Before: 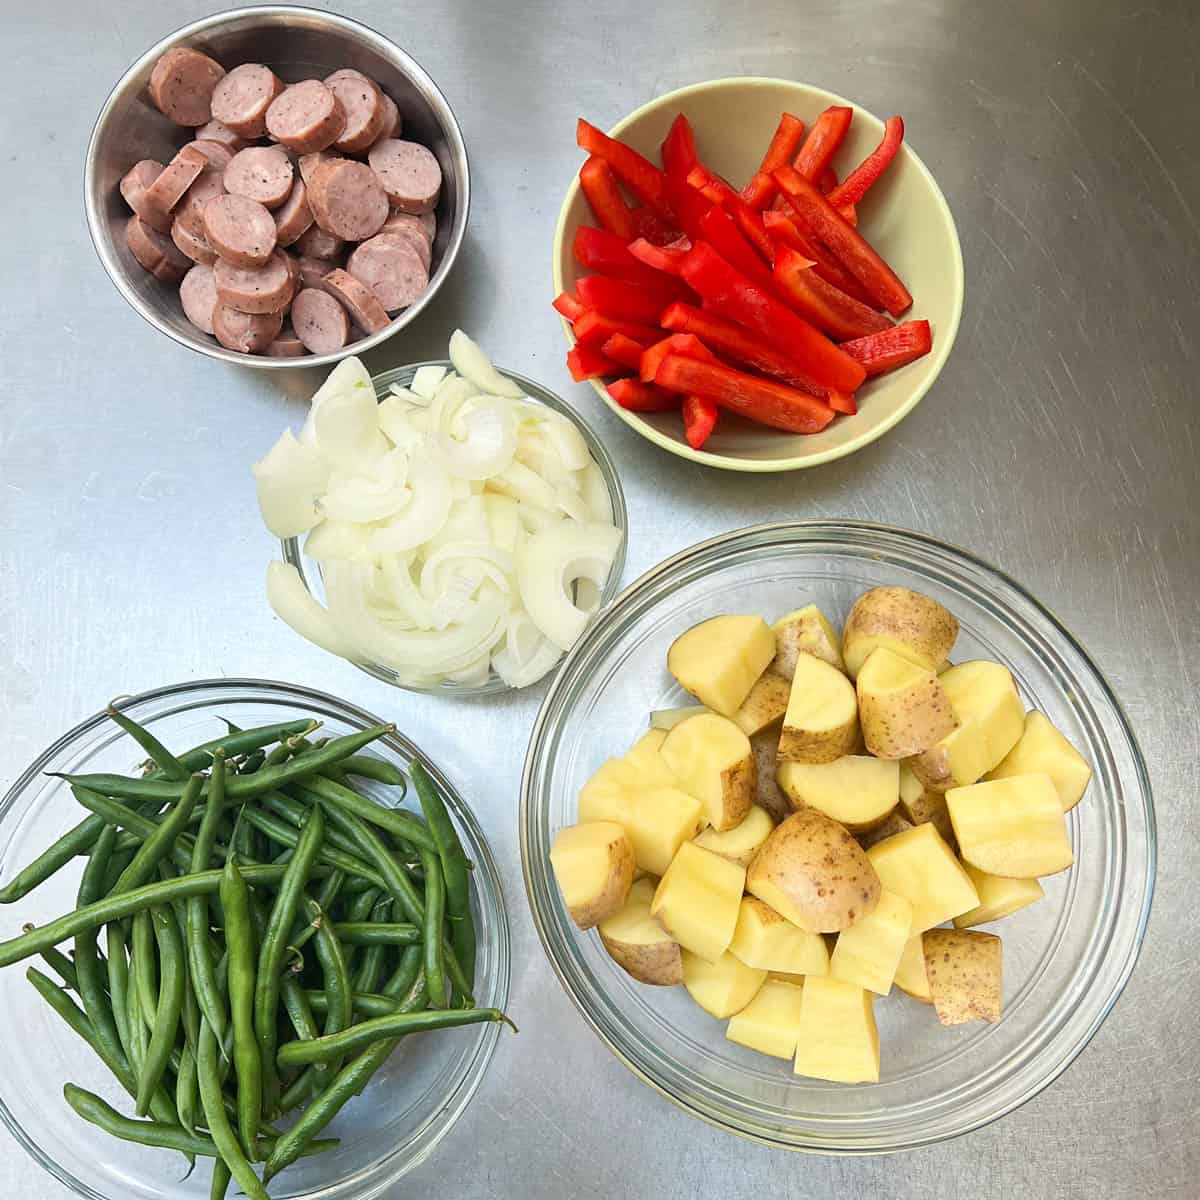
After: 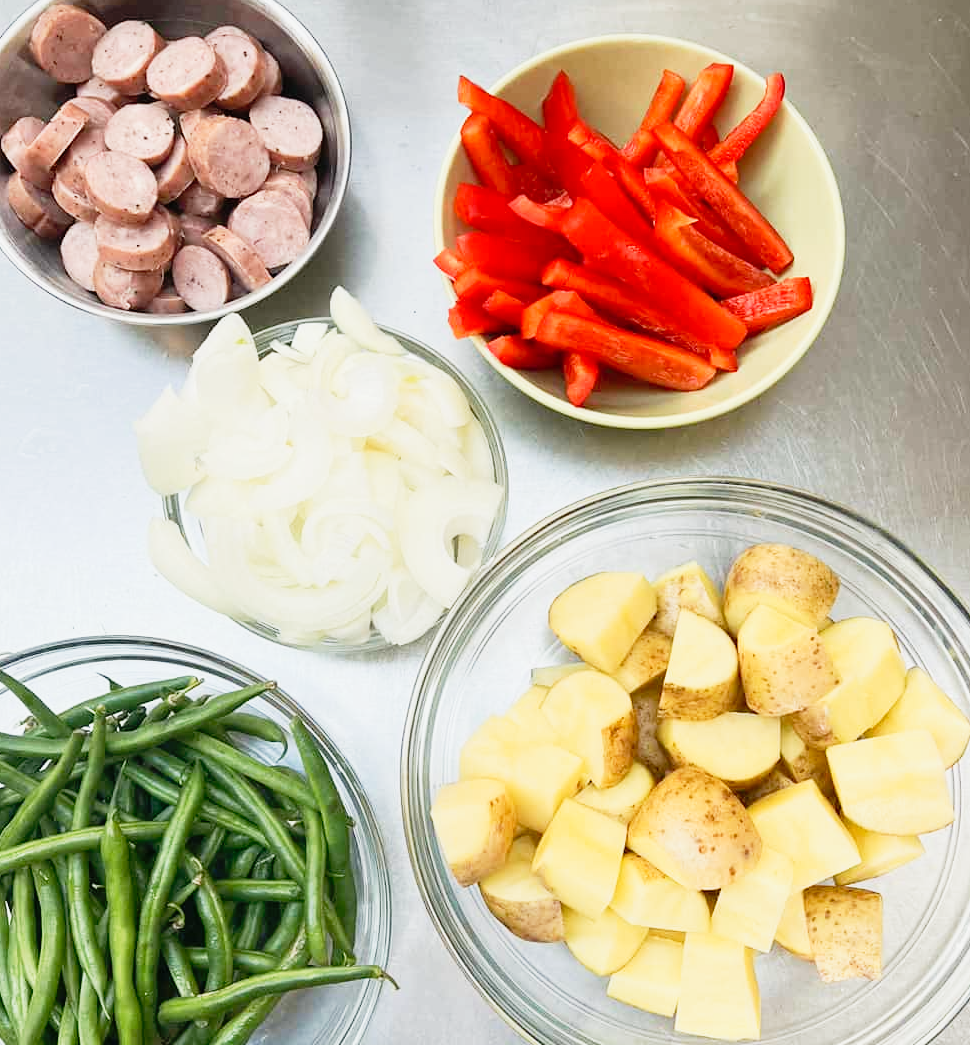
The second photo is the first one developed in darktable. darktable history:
crop: left 9.928%, top 3.641%, right 9.234%, bottom 9.198%
tone curve: curves: ch0 [(0, 0.005) (0.103, 0.097) (0.18, 0.22) (0.378, 0.482) (0.504, 0.631) (0.663, 0.801) (0.834, 0.914) (1, 0.971)]; ch1 [(0, 0) (0.172, 0.123) (0.324, 0.253) (0.396, 0.388) (0.478, 0.461) (0.499, 0.498) (0.522, 0.528) (0.604, 0.692) (0.704, 0.818) (1, 1)]; ch2 [(0, 0) (0.411, 0.424) (0.496, 0.5) (0.515, 0.519) (0.555, 0.585) (0.628, 0.703) (1, 1)], preserve colors none
